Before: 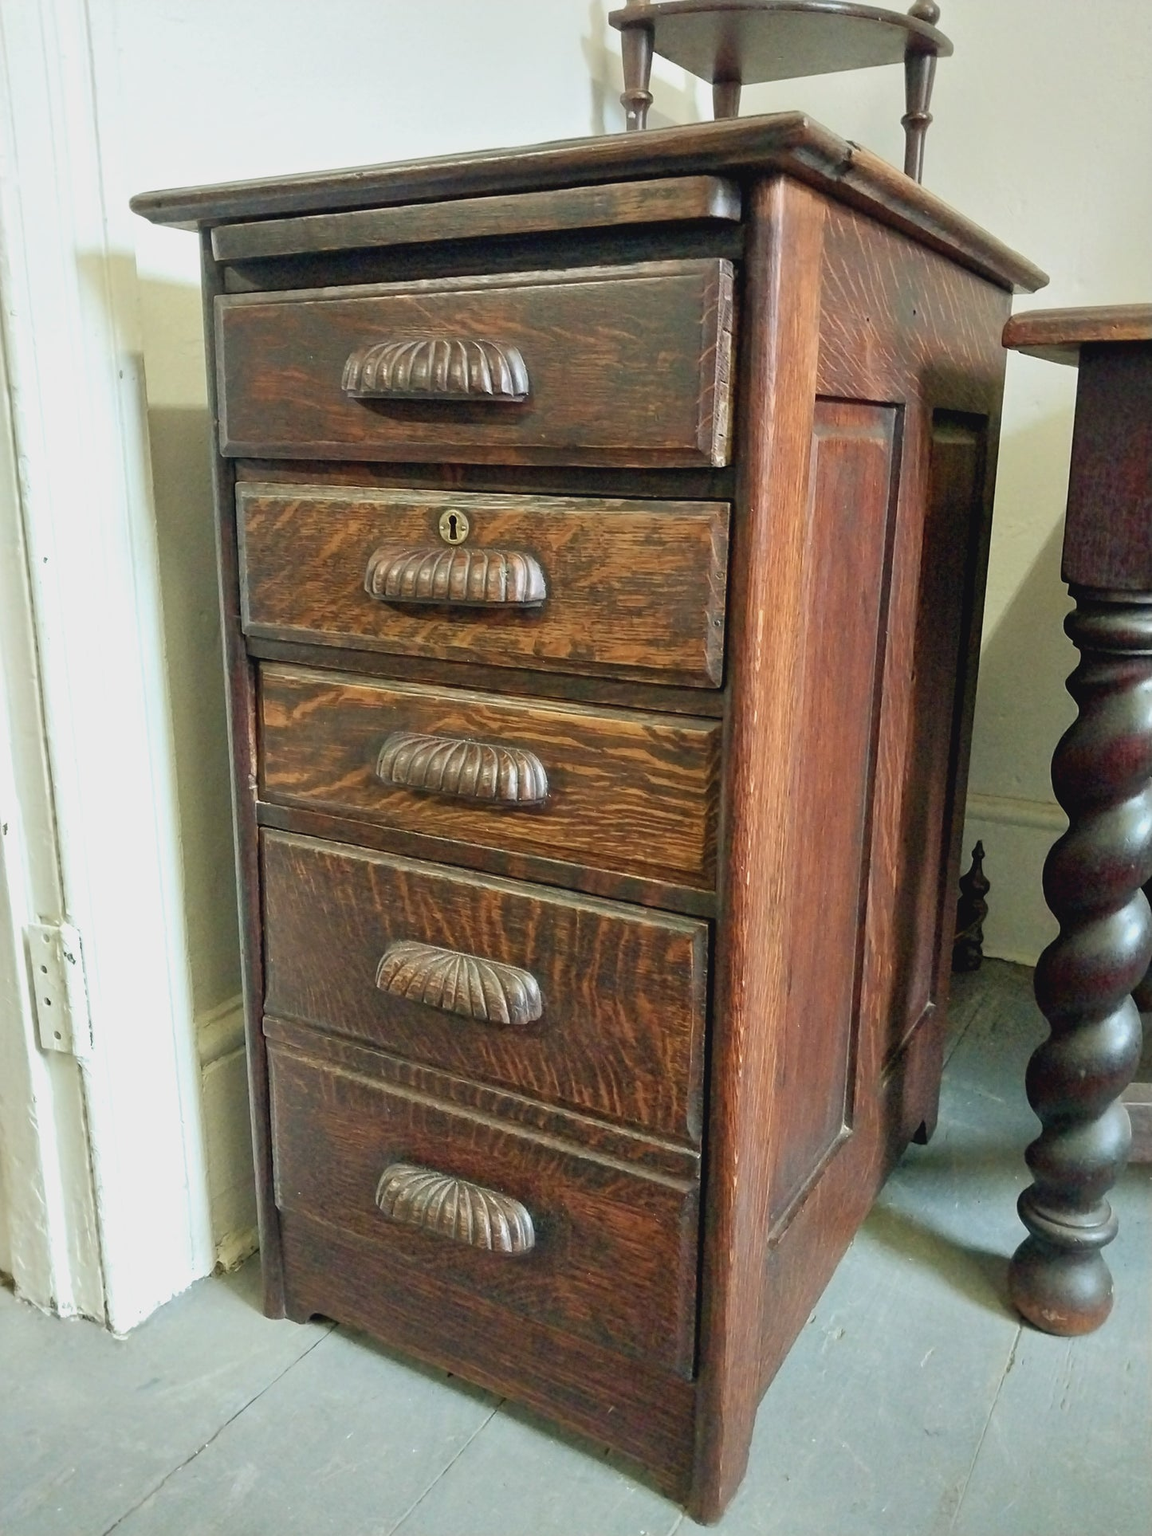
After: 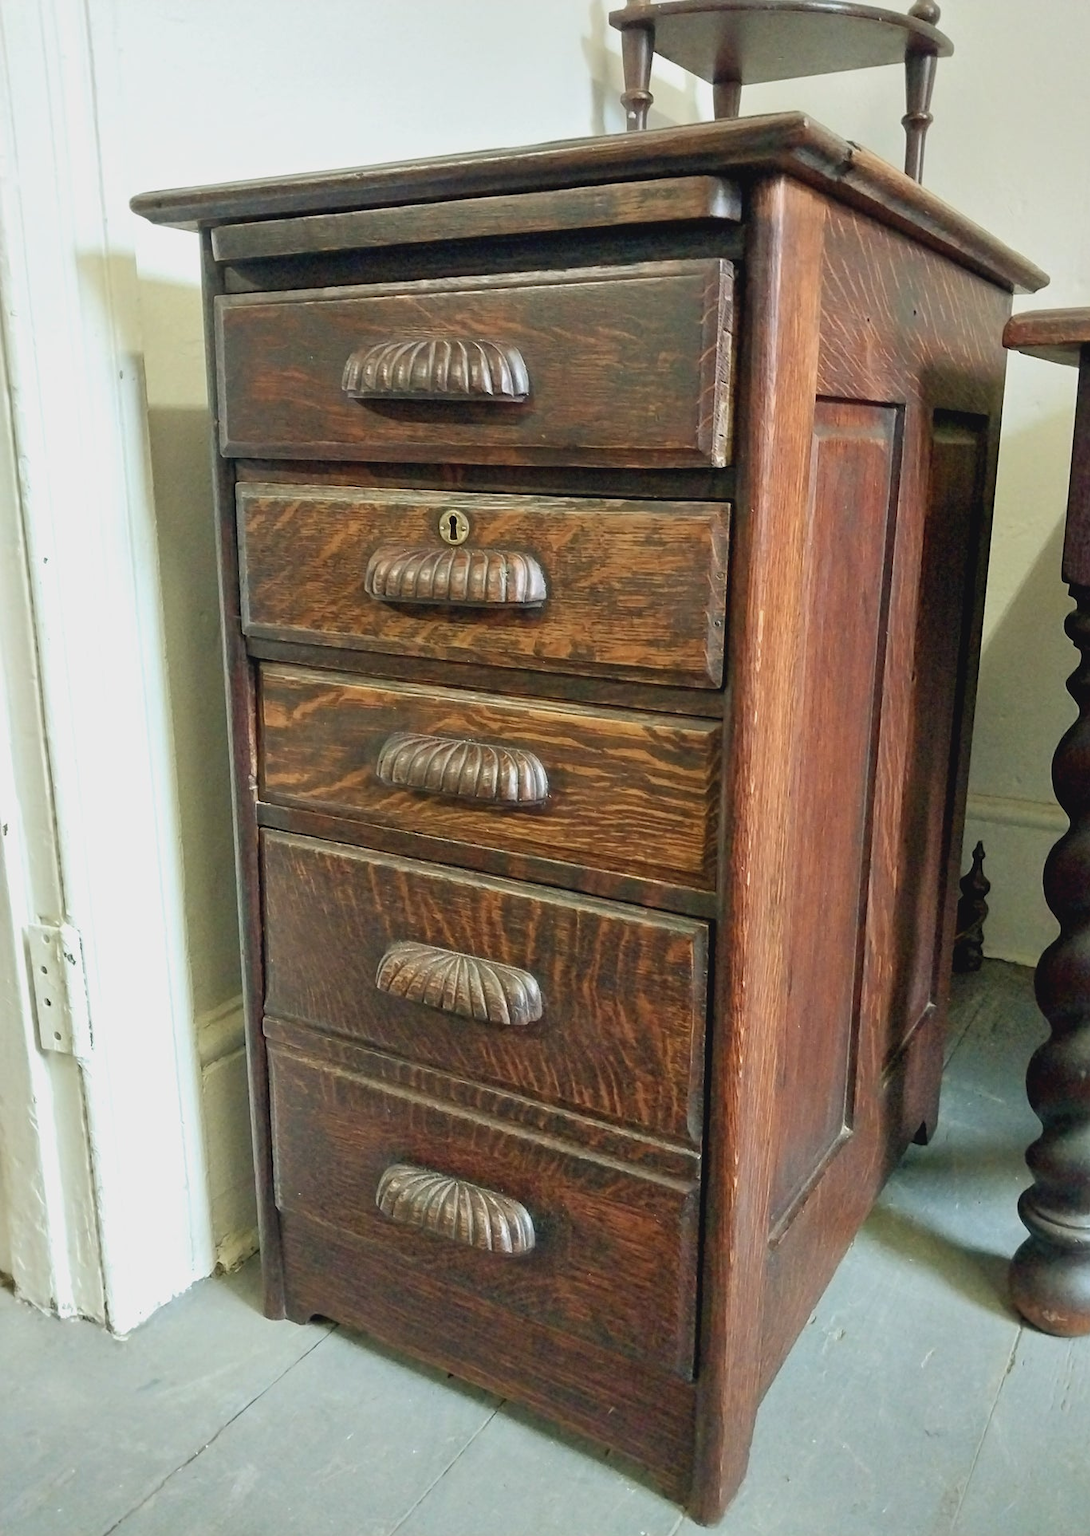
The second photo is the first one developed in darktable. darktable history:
crop and rotate: left 0%, right 5.288%
